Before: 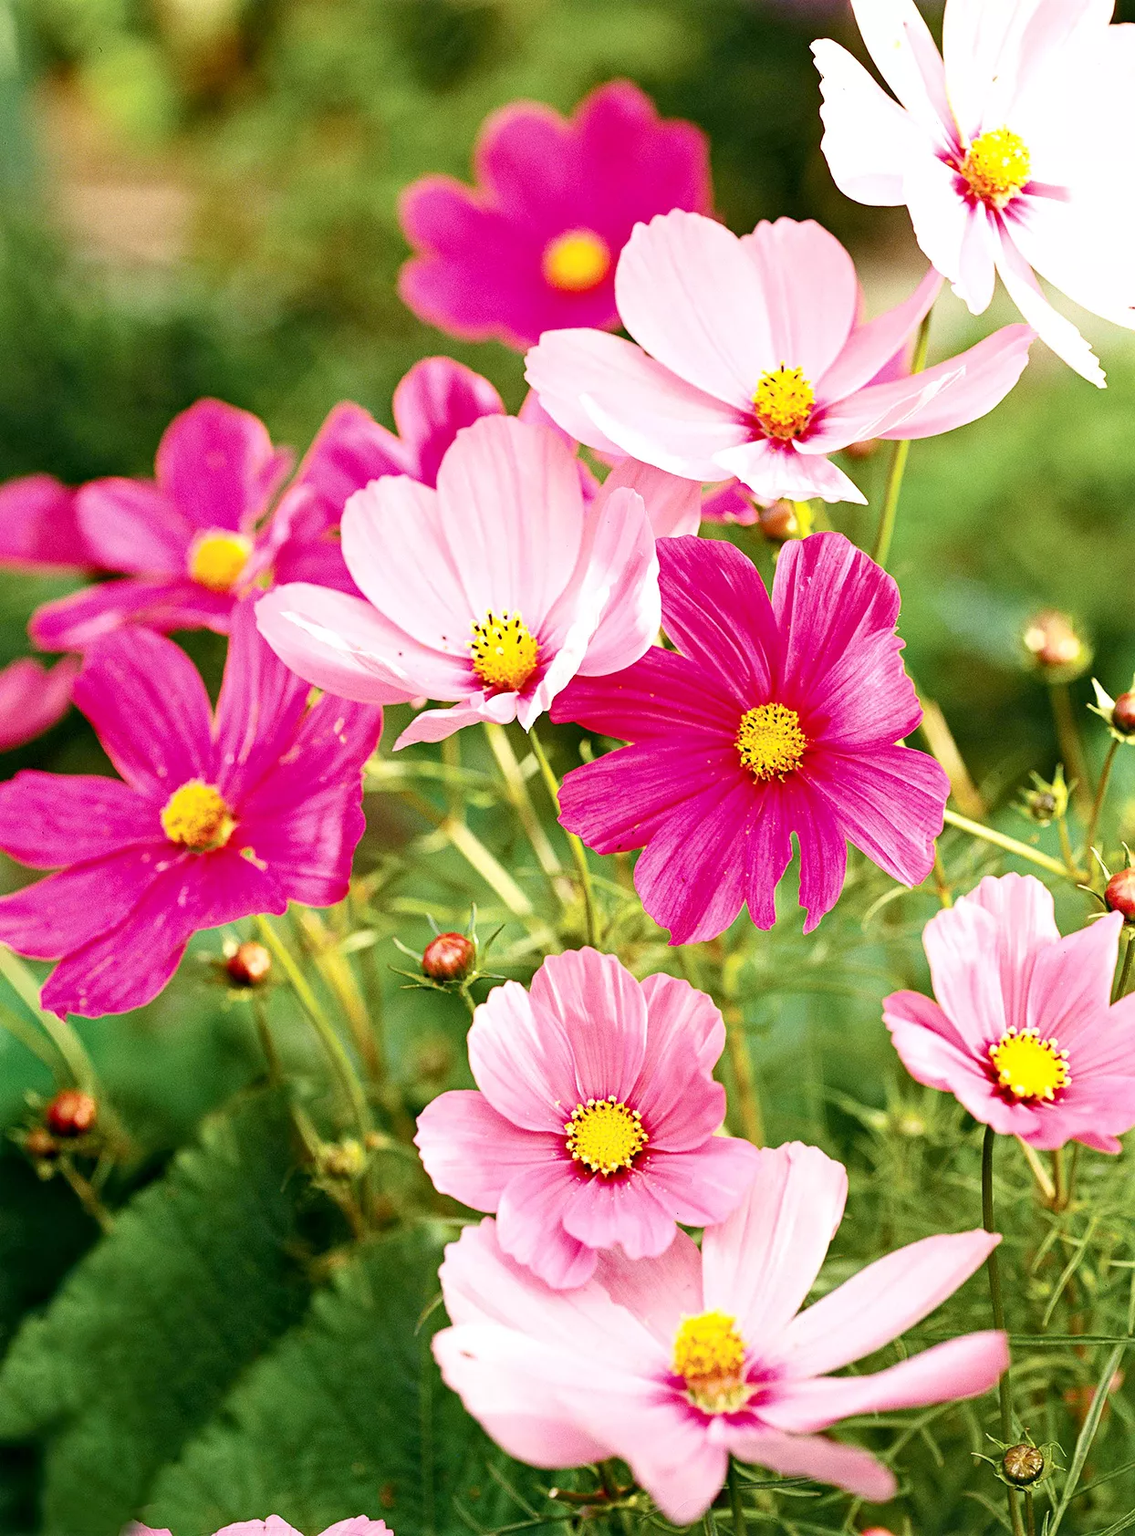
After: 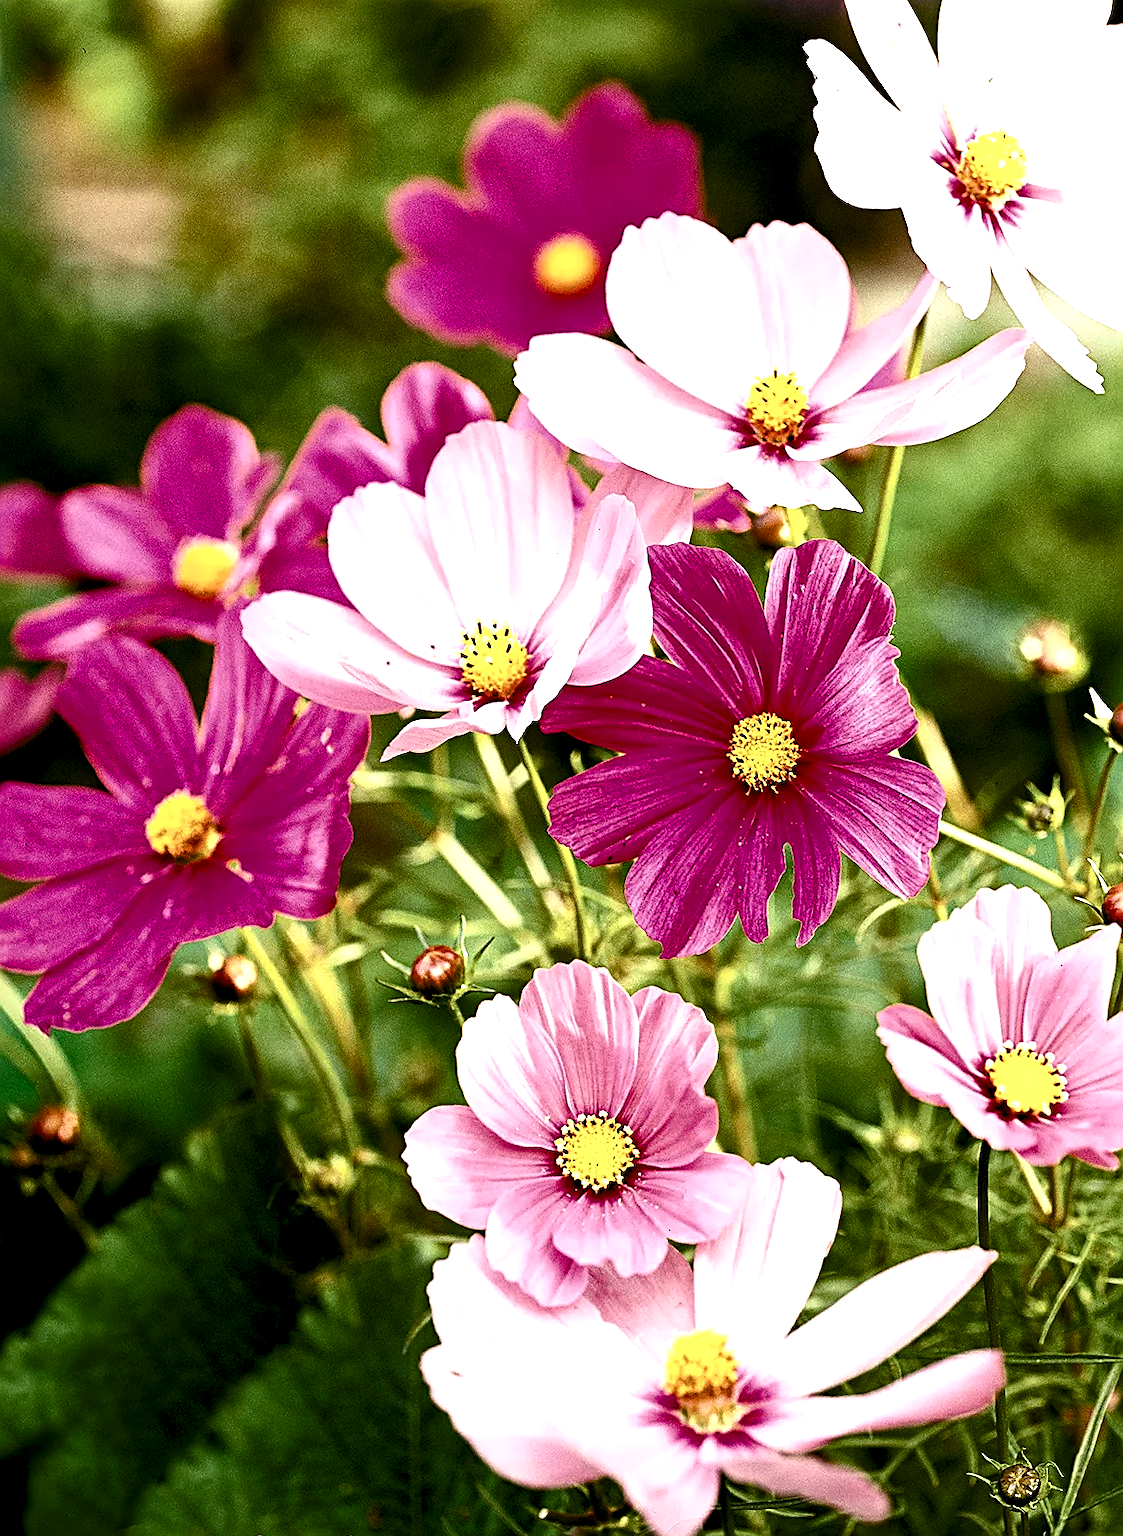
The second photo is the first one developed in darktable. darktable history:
levels: levels [0.052, 0.496, 0.908]
local contrast: mode bilateral grid, contrast 20, coarseness 51, detail 119%, midtone range 0.2
sharpen: amount 0.559
crop and rotate: left 1.564%, right 0.723%, bottom 1.324%
color balance rgb: perceptual saturation grading › global saturation 0.91%, perceptual saturation grading › highlights -17.834%, perceptual saturation grading › mid-tones 32.673%, perceptual saturation grading › shadows 50.554%, perceptual brilliance grading › highlights 3.582%, perceptual brilliance grading › mid-tones -17.188%, perceptual brilliance grading › shadows -41.855%
